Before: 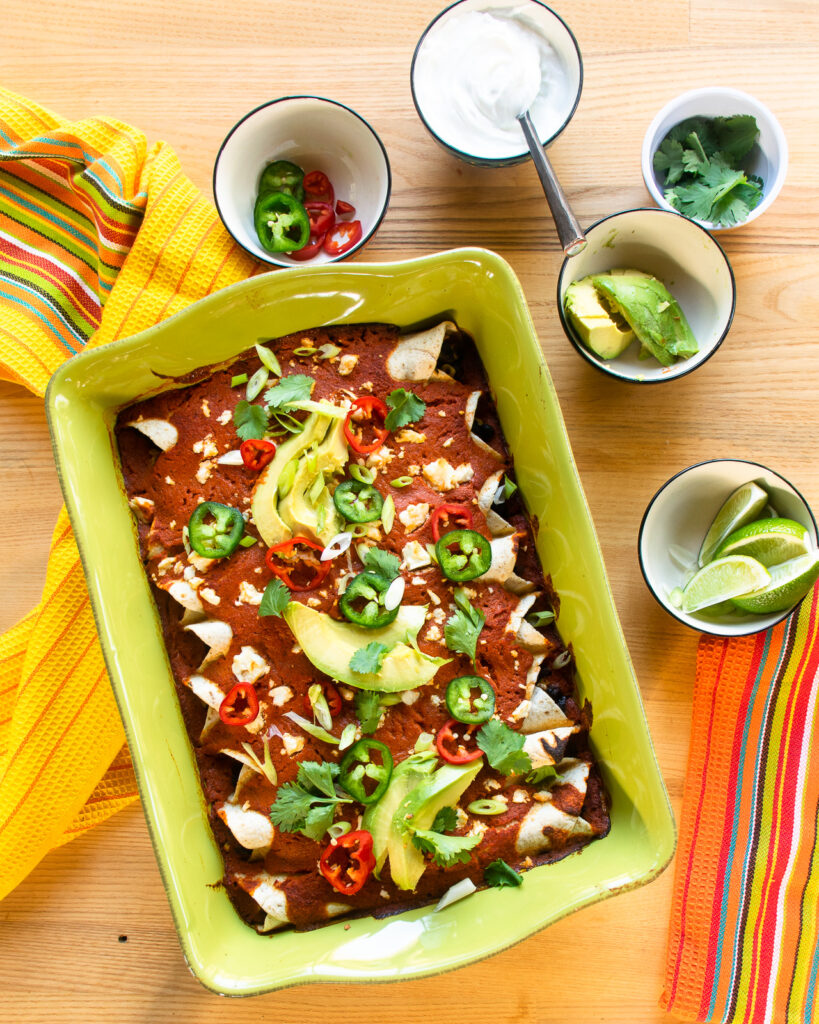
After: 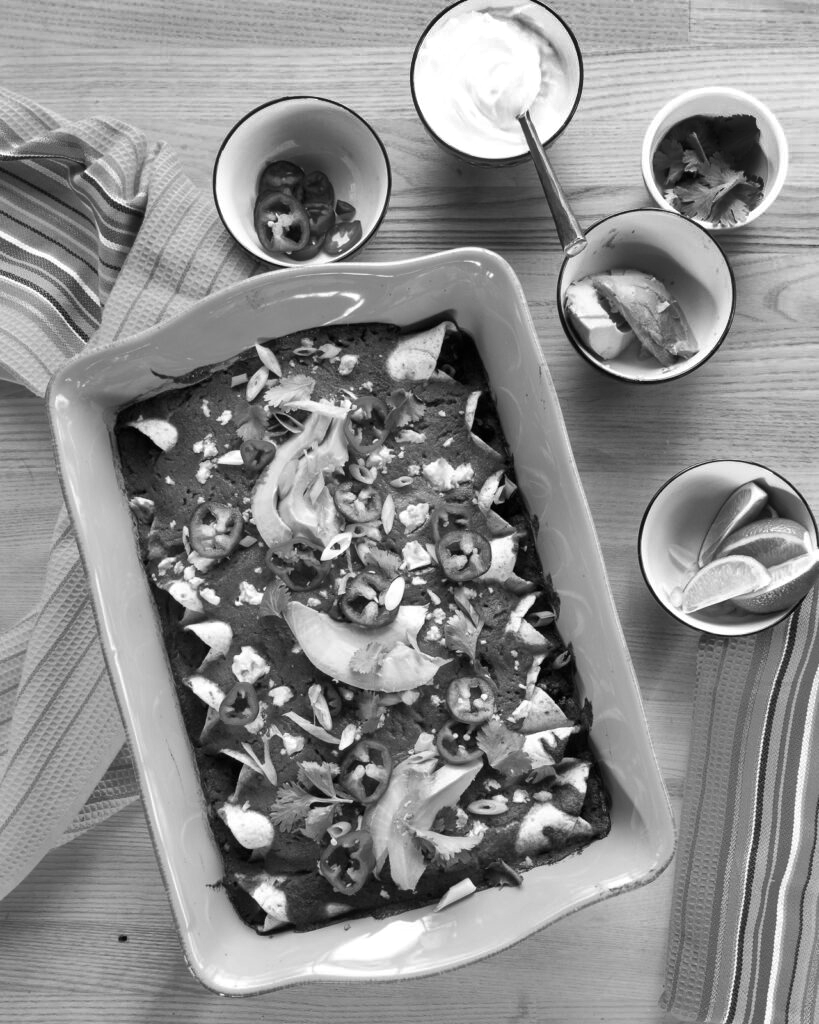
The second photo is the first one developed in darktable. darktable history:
color calibration: output gray [0.25, 0.35, 0.4, 0], x 0.383, y 0.372, temperature 3905.17 K
shadows and highlights: white point adjustment 0.1, highlights -70, soften with gaussian
exposure: exposure 0 EV, compensate highlight preservation false
